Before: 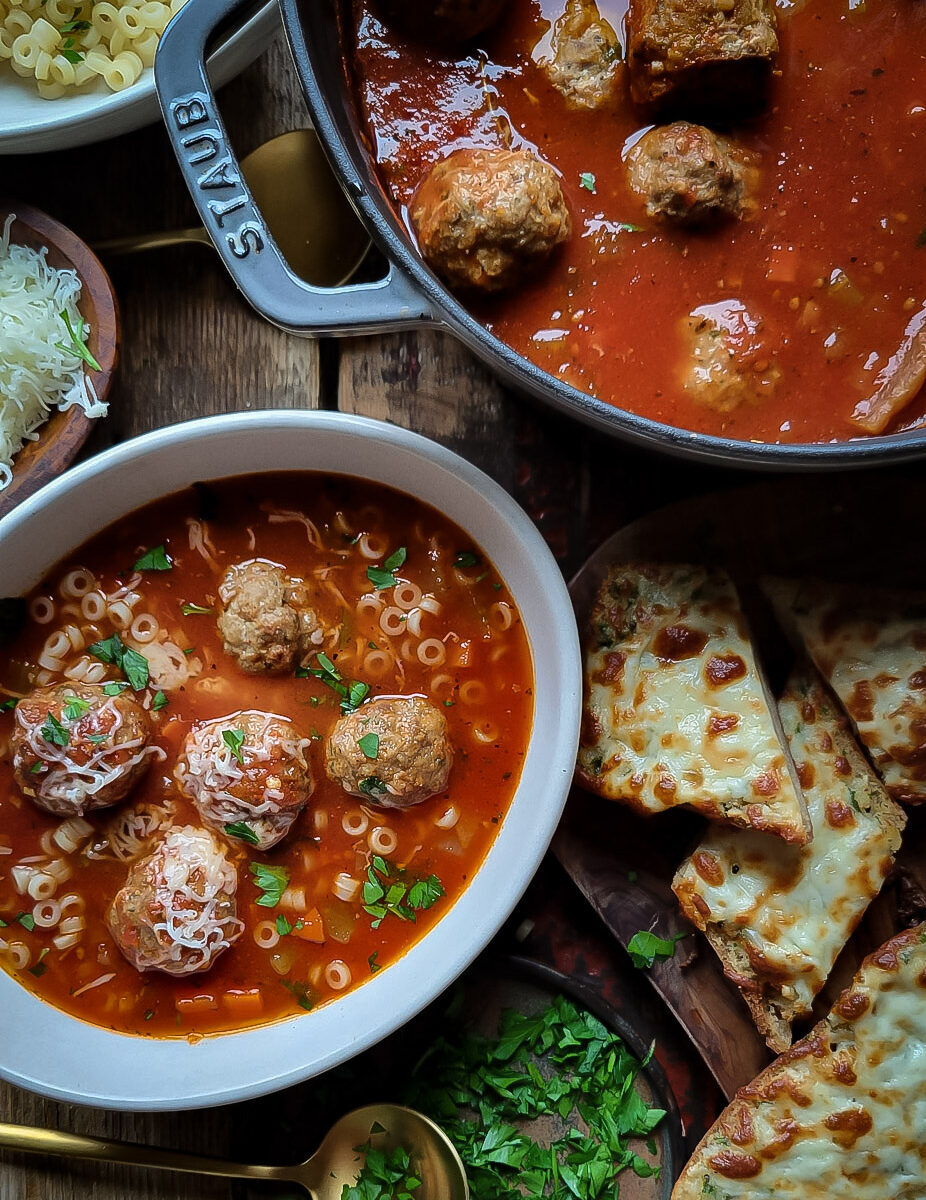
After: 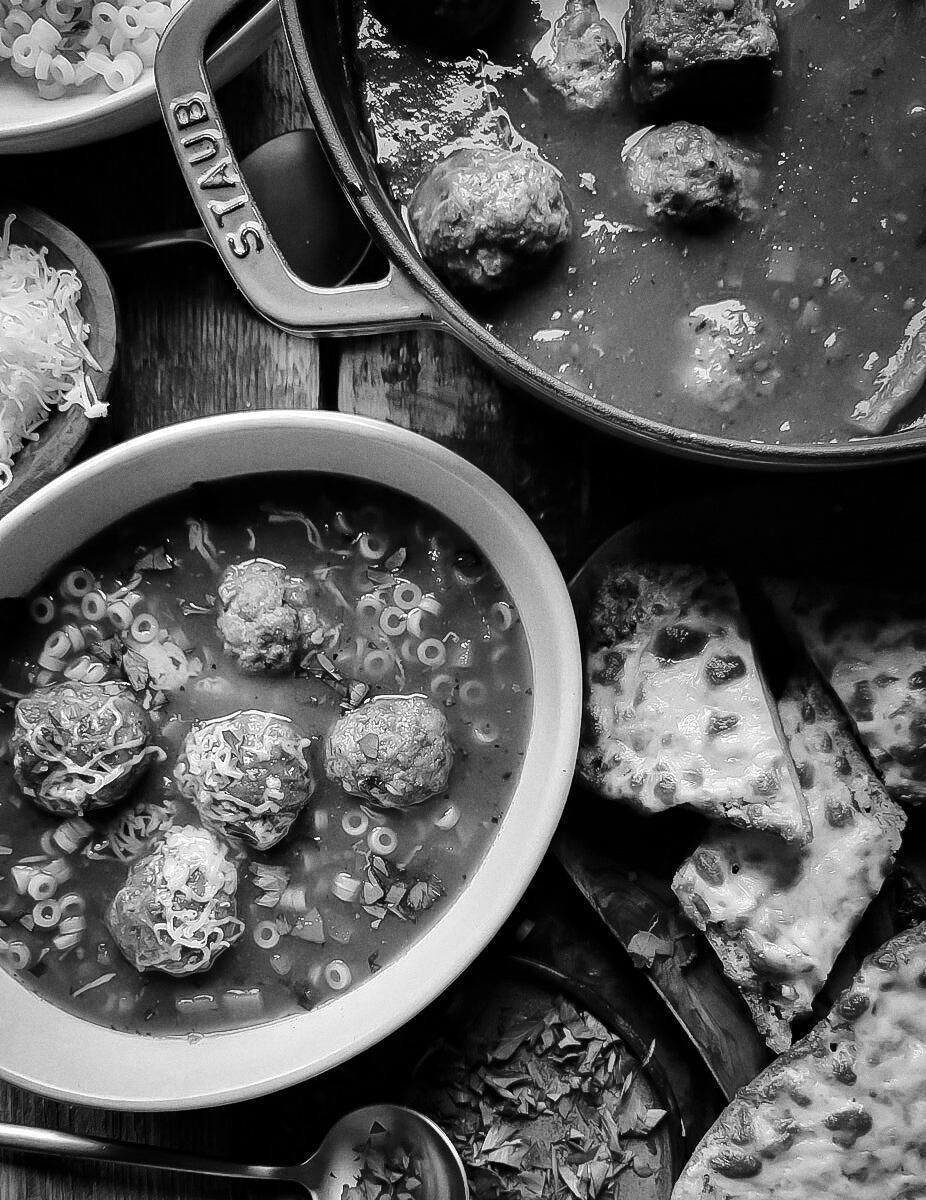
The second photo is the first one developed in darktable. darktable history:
rotate and perspective: crop left 0, crop top 0
exposure: exposure 0.2 EV, compensate highlight preservation false
grain: coarseness 0.09 ISO
tone curve: curves: ch0 [(0, 0) (0.033, 0.016) (0.171, 0.127) (0.33, 0.331) (0.432, 0.475) (0.601, 0.665) (0.843, 0.876) (1, 1)]; ch1 [(0, 0) (0.339, 0.349) (0.445, 0.42) (0.476, 0.47) (0.501, 0.499) (0.516, 0.525) (0.548, 0.563) (0.584, 0.633) (0.728, 0.746) (1, 1)]; ch2 [(0, 0) (0.327, 0.324) (0.417, 0.44) (0.46, 0.453) (0.502, 0.498) (0.517, 0.524) (0.53, 0.554) (0.579, 0.599) (0.745, 0.704) (1, 1)], color space Lab, independent channels, preserve colors none
monochrome: on, module defaults
